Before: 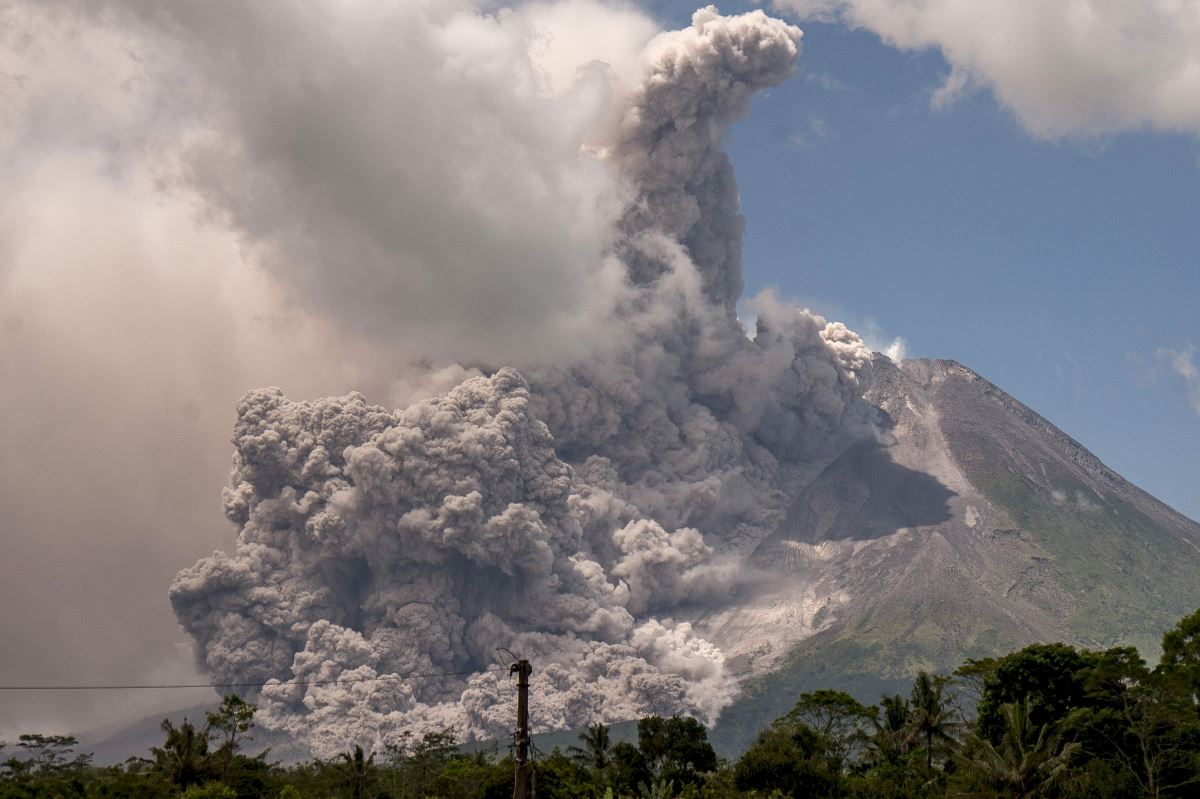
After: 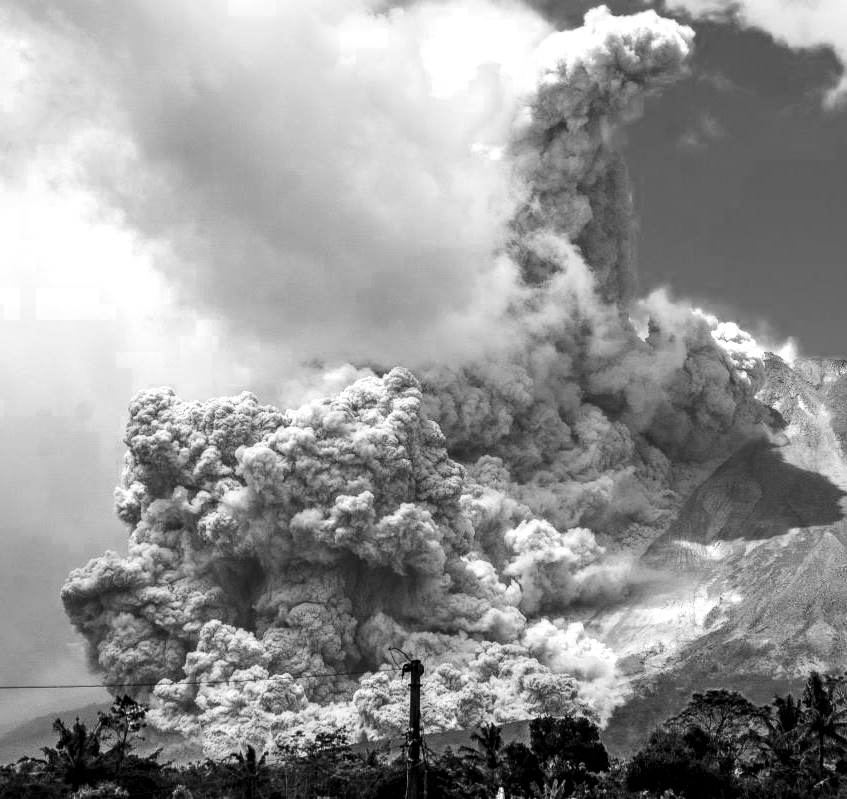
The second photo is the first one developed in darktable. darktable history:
contrast brightness saturation: contrast 0.234, brightness 0.108, saturation 0.288
color zones: curves: ch0 [(0, 0.554) (0.146, 0.662) (0.293, 0.86) (0.503, 0.774) (0.637, 0.106) (0.74, 0.072) (0.866, 0.488) (0.998, 0.569)]; ch1 [(0, 0) (0.143, 0) (0.286, 0) (0.429, 0) (0.571, 0) (0.714, 0) (0.857, 0)]
crop and rotate: left 9%, right 20.35%
tone curve: curves: ch0 [(0, 0) (0.058, 0.027) (0.214, 0.183) (0.304, 0.288) (0.51, 0.549) (0.658, 0.7) (0.741, 0.775) (0.844, 0.866) (0.986, 0.957)]; ch1 [(0, 0) (0.172, 0.123) (0.312, 0.296) (0.437, 0.429) (0.471, 0.469) (0.502, 0.5) (0.513, 0.515) (0.572, 0.603) (0.617, 0.653) (0.68, 0.724) (0.889, 0.924) (1, 1)]; ch2 [(0, 0) (0.411, 0.424) (0.489, 0.49) (0.502, 0.5) (0.517, 0.519) (0.549, 0.578) (0.604, 0.628) (0.693, 0.686) (1, 1)], preserve colors basic power
local contrast: highlights 23%, detail 130%
